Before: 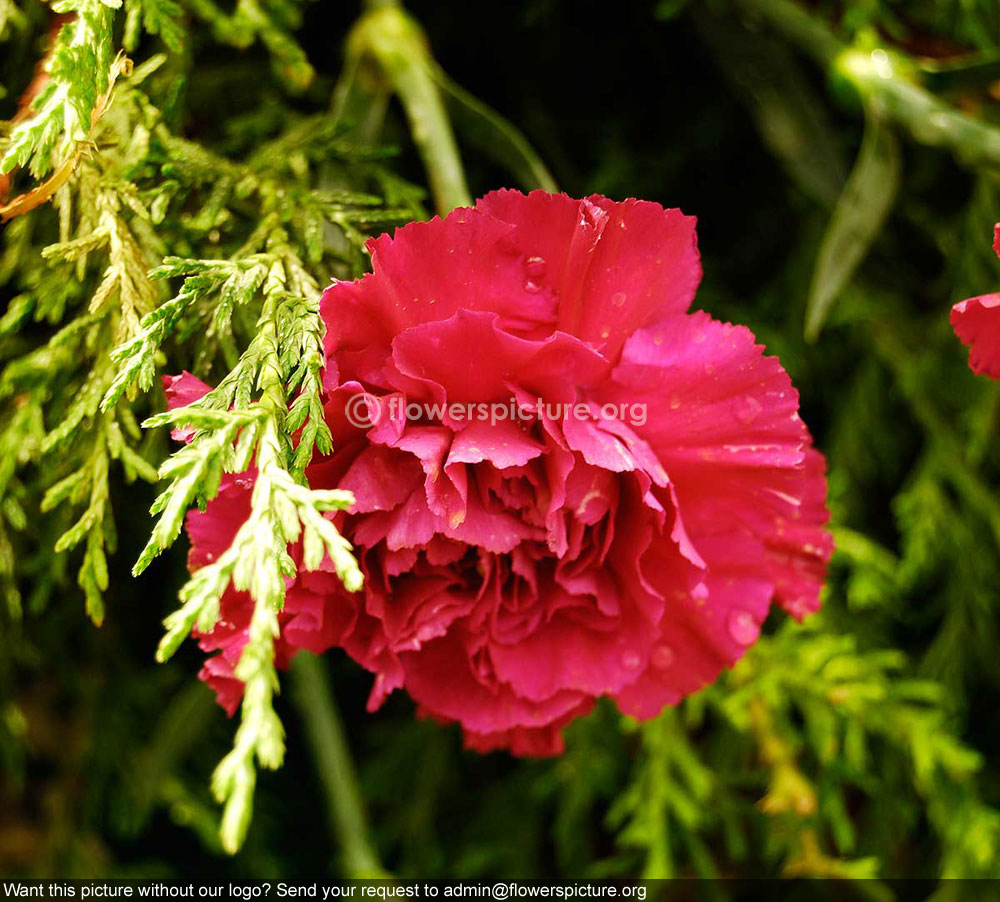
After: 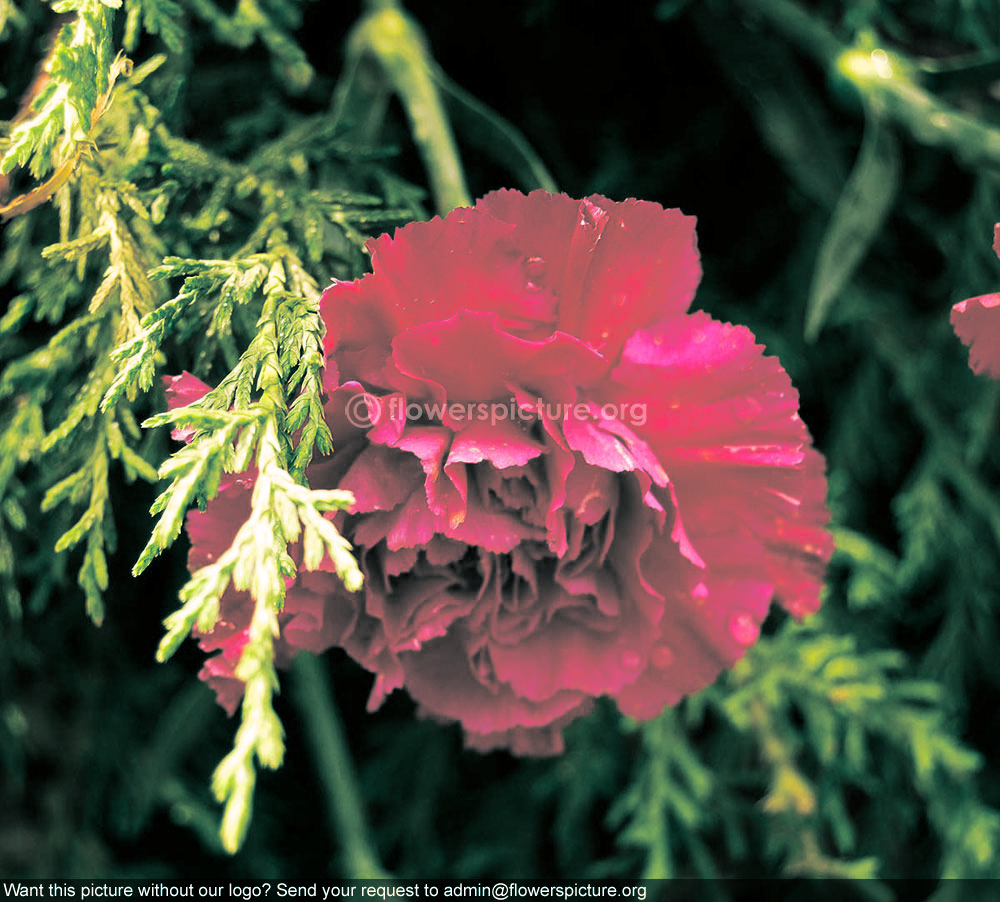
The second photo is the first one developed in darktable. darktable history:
color correction: highlights a* 3.12, highlights b* -1.55, shadows a* -0.101, shadows b* 2.52, saturation 0.98
split-toning: shadows › hue 186.43°, highlights › hue 49.29°, compress 30.29%
